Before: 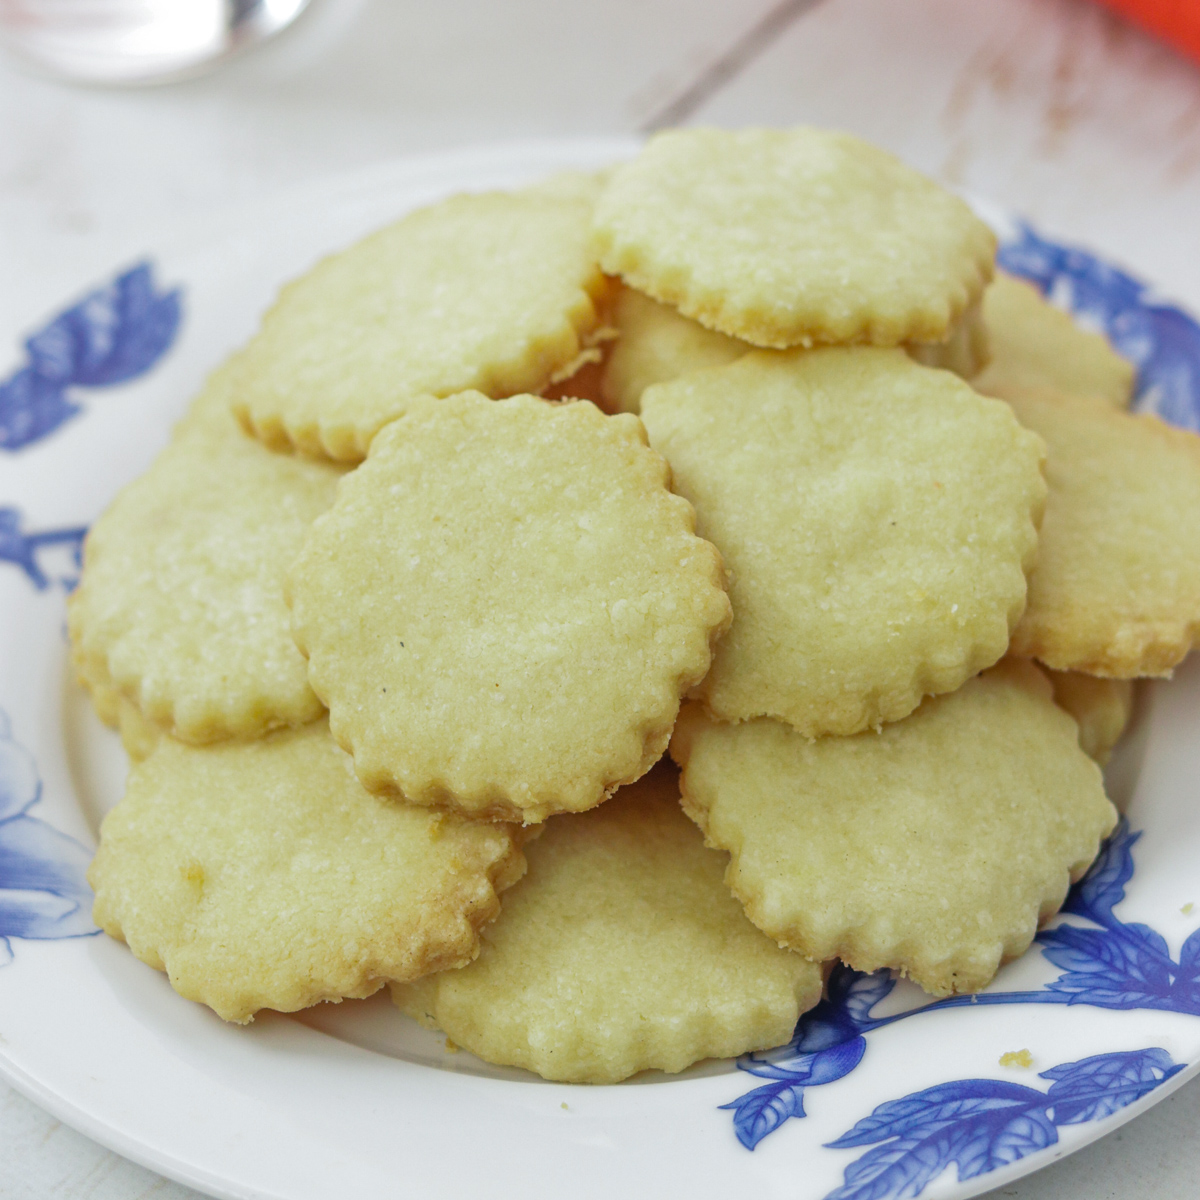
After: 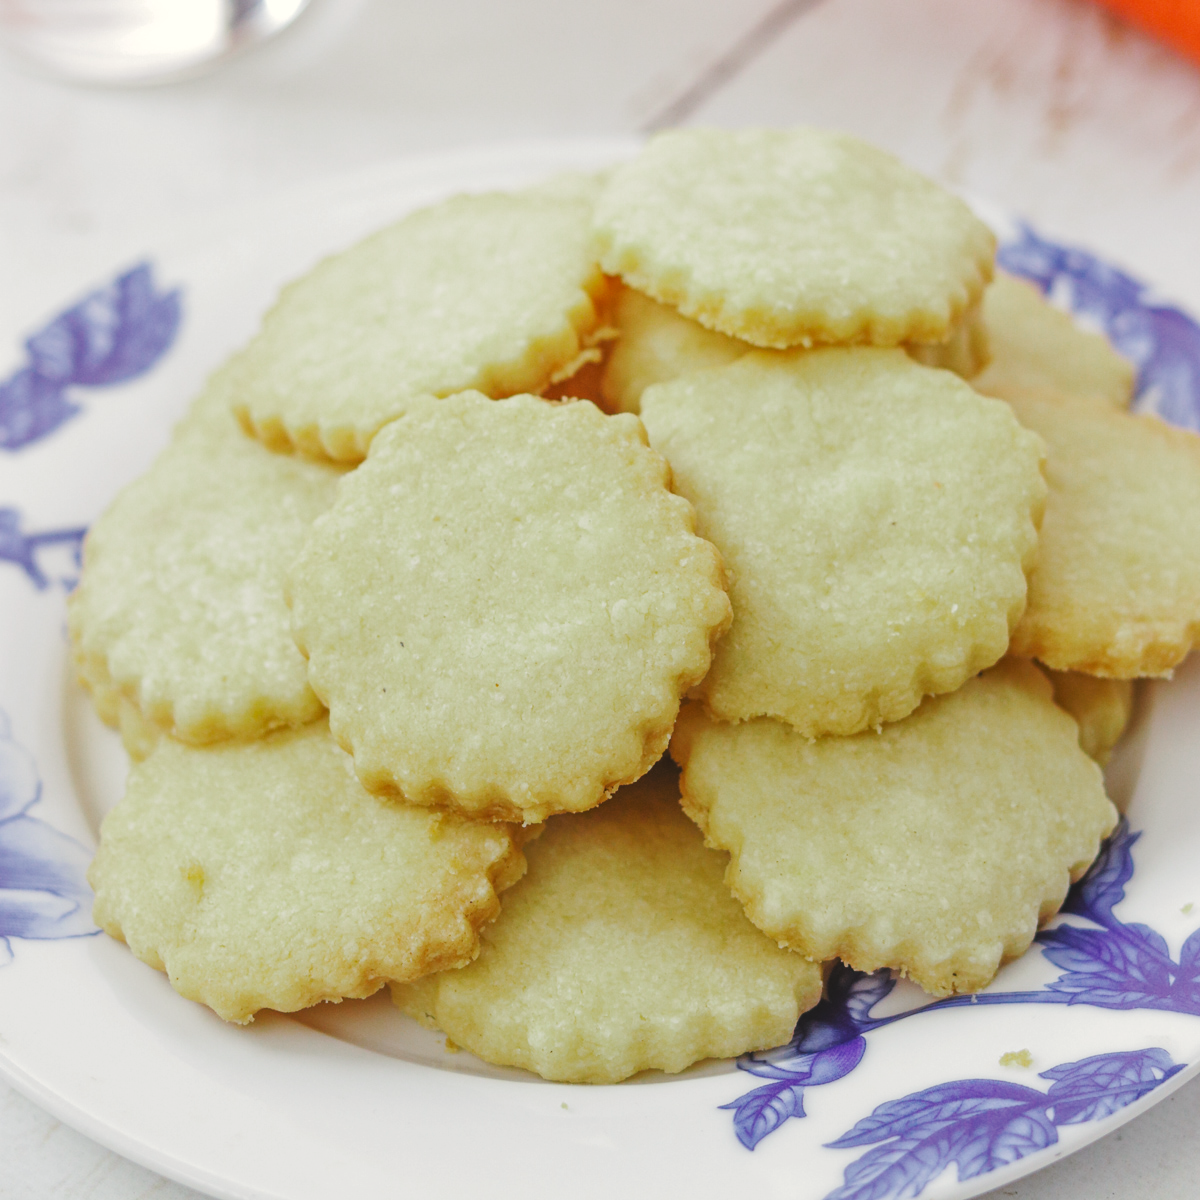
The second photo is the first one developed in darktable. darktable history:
tone curve: curves: ch0 [(0, 0) (0.003, 0.06) (0.011, 0.071) (0.025, 0.085) (0.044, 0.104) (0.069, 0.123) (0.1, 0.146) (0.136, 0.167) (0.177, 0.205) (0.224, 0.248) (0.277, 0.309) (0.335, 0.384) (0.399, 0.467) (0.468, 0.553) (0.543, 0.633) (0.623, 0.698) (0.709, 0.769) (0.801, 0.841) (0.898, 0.912) (1, 1)], preserve colors none
color look up table: target L [94.46, 89.08, 89.27, 86.03, 74.41, 65.79, 67.59, 58.86, 51.73, 43.98, 42.05, 29.84, 3.159, 200.52, 85.51, 80.22, 71.7, 64.44, 59.32, 53.44, 50.28, 51.66, 48.58, 46.18, 40.39, 34.24, 8.98, 97.91, 82.41, 71.37, 67.07, 57.31, 67.86, 49.38, 49.78, 40.86, 35.93, 42.02, 32.42, 34.98, 18.69, 19.16, 6.185, 80.17, 77.14, 72.91, 62.49, 53.46, 31.86], target a [-10.58, -36.25, -32.9, -58.53, -15.26, -22.18, -47.4, -60.54, -7.648, -29.55, -33.21, -16.22, -4.47, 0, -5.379, 21.14, 21.4, 53.12, 54.27, 42.09, 17.98, 59.02, 71.2, 30.91, 20.88, 52.24, 17.09, 0.373, 28.71, 8.068, 1.431, 74.5, 49.37, 23.35, 60.64, 20.68, 43.06, 56.93, 2.938, 39.06, 19.55, 39.59, 3.461, 1.52, -45.3, -26.07, -20.05, -13.19, -20.59], target b [34.44, 56.08, 19.27, 25.43, 28.18, 62.62, 6.171, 51.36, 13.44, 43.8, 18.34, 42.13, 4.919, 0, 70.61, 20.16, 49.05, 22.43, 65.4, 55.08, 53.83, 7.646, 66.66, 6.32, 38.1, 42.21, 14.96, 5.147, -17.62, -32.53, 1.602, -20.94, -39.44, -18.79, -27.38, -55.4, -5.828, -48.33, 3.556, -65.9, 7.71, -30.71, -12.17, -16.08, -12.53, -32.31, -7.446, -34.76, -3.203], num patches 49
